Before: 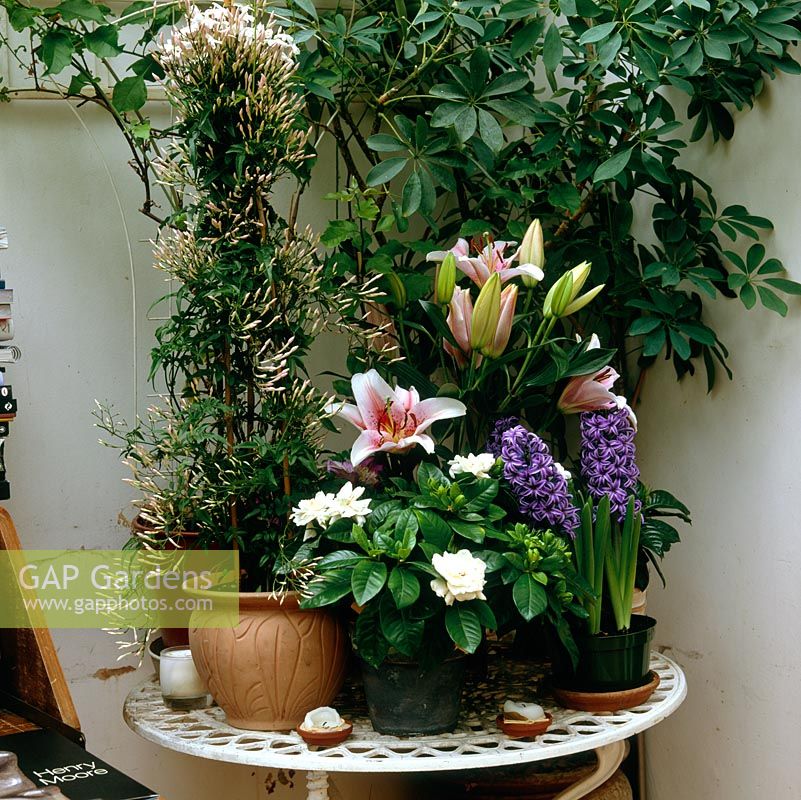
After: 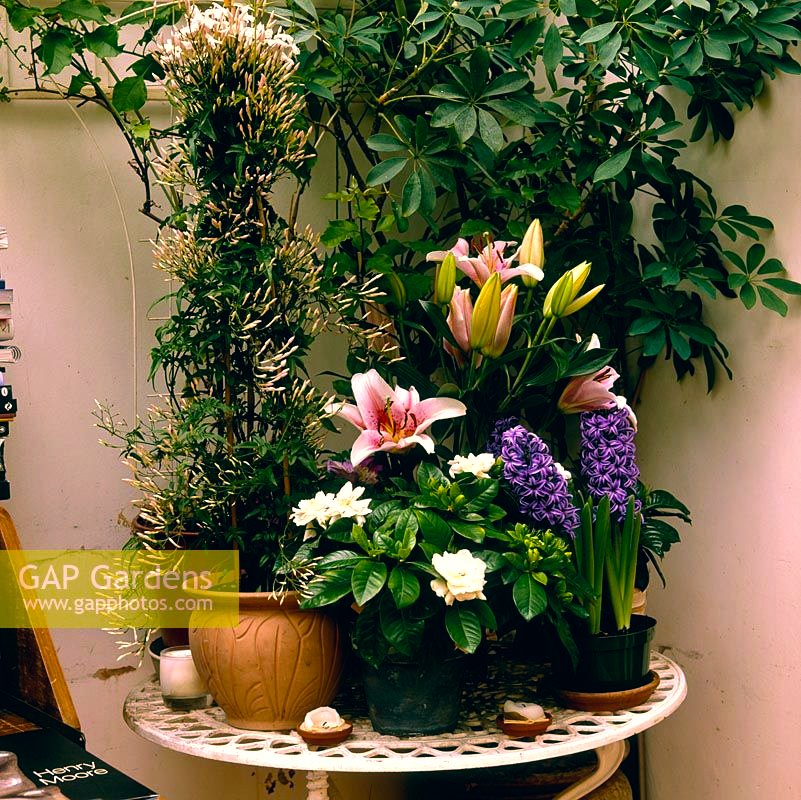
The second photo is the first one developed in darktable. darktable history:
color correction: highlights a* 5.41, highlights b* 5.28, shadows a* -4.62, shadows b* -5.08
color balance rgb: highlights gain › chroma 4.61%, highlights gain › hue 31.07°, perceptual saturation grading › global saturation 30.085%, contrast 15.285%
velvia: on, module defaults
